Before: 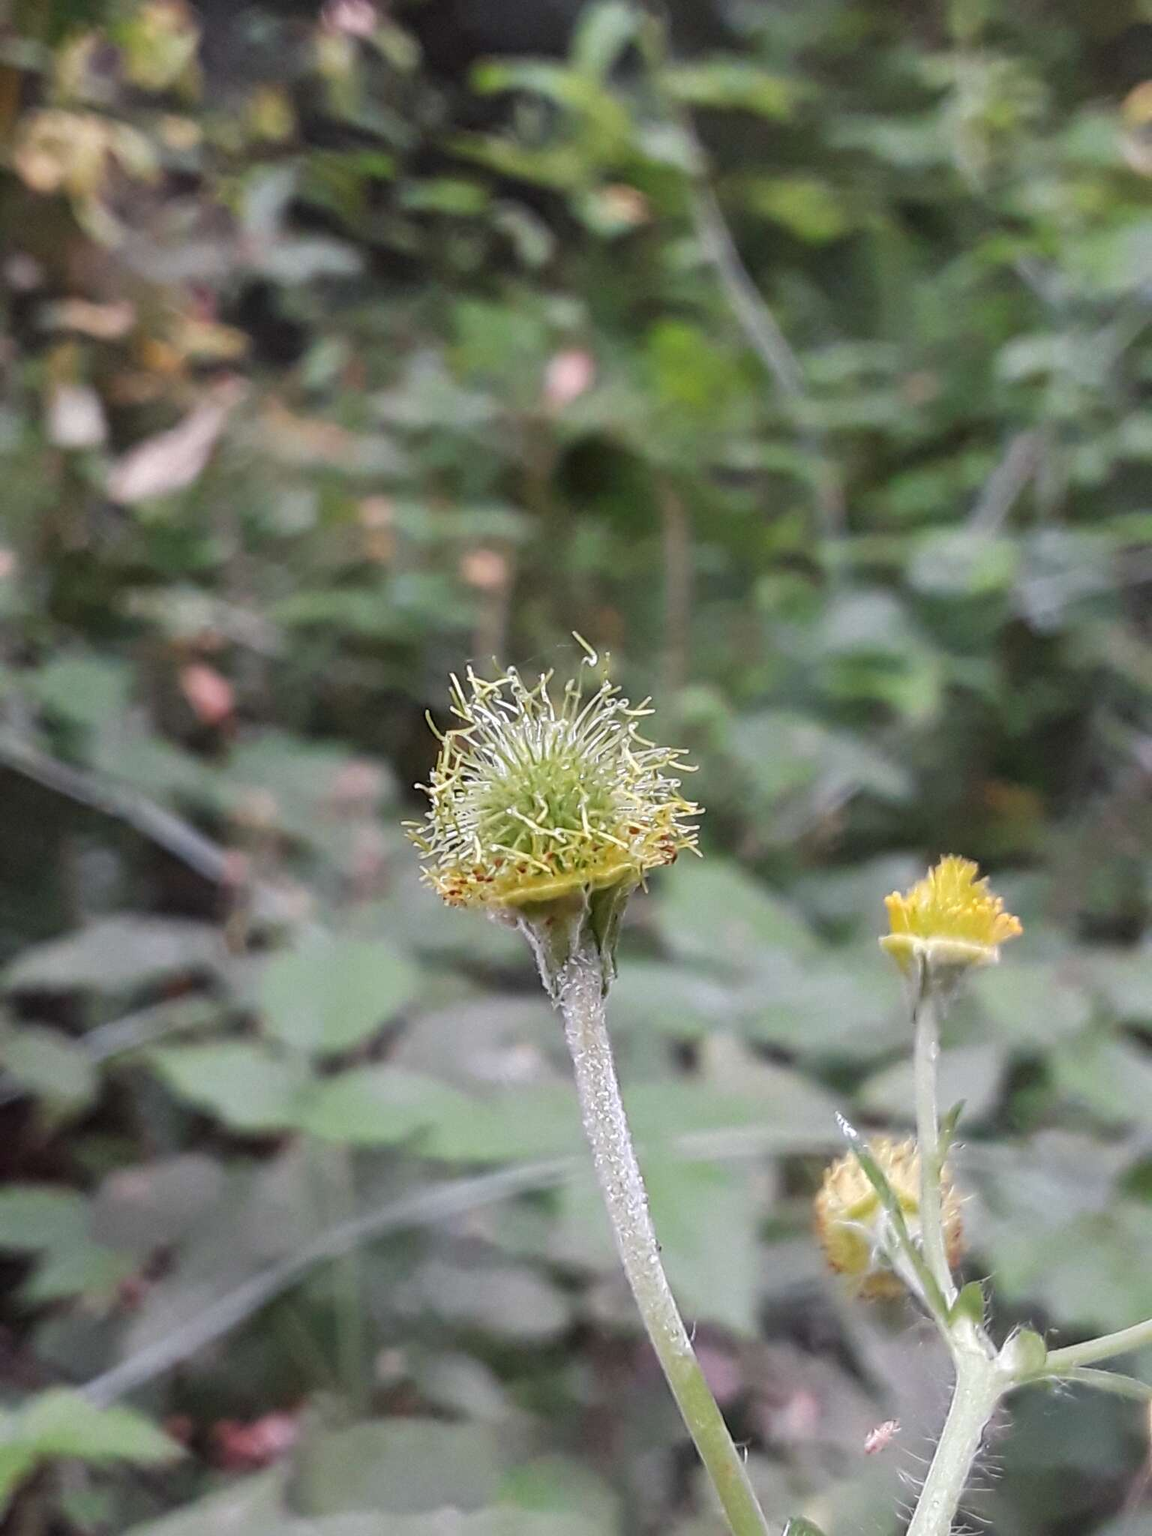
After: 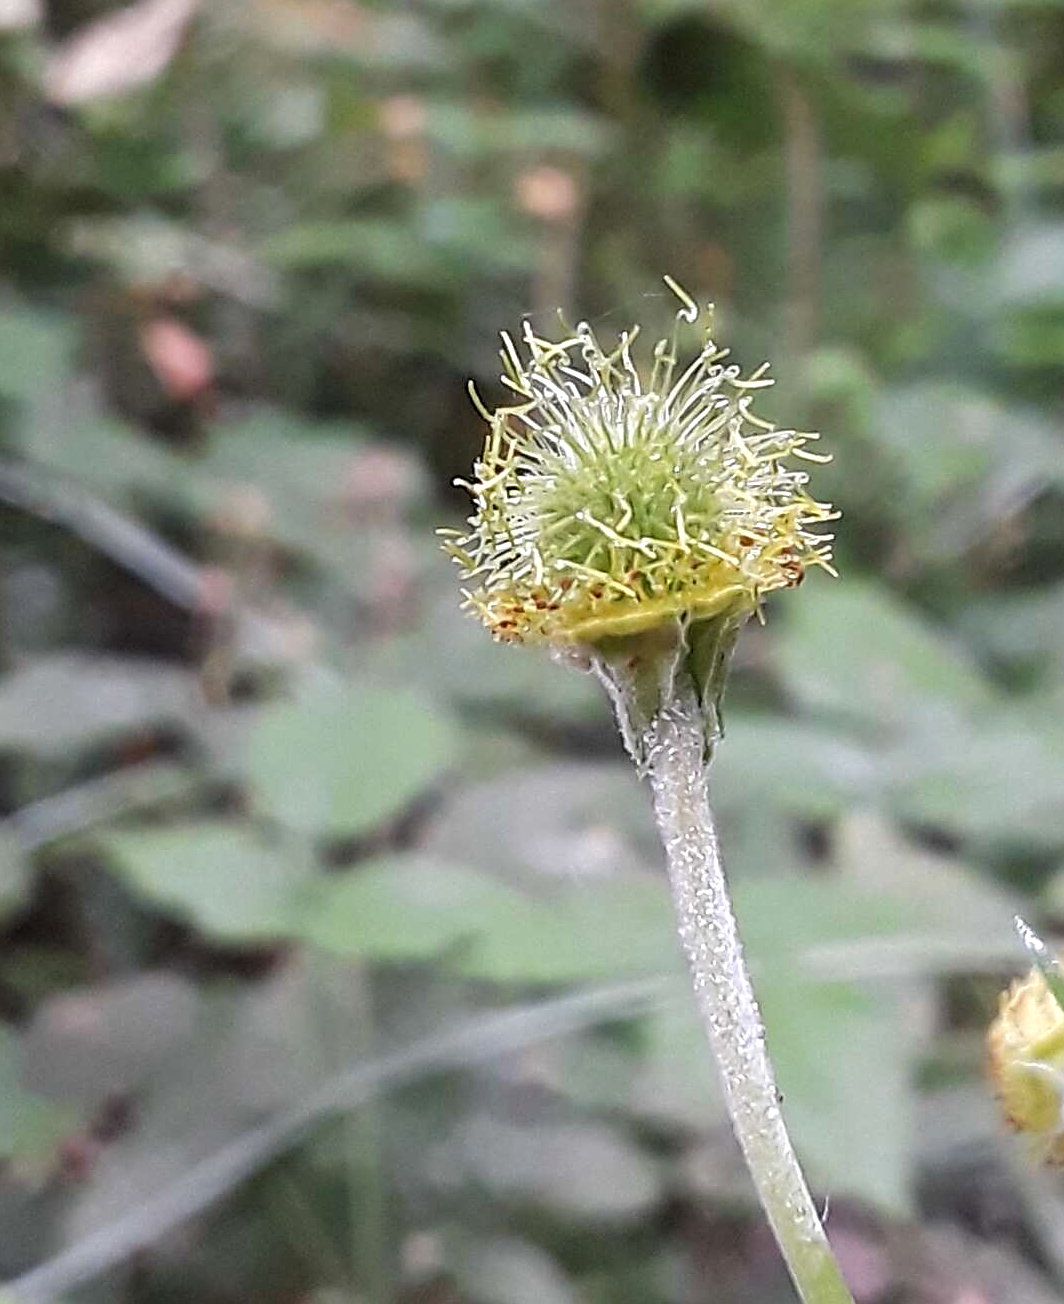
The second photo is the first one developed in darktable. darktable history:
crop: left 6.488%, top 27.668%, right 24.183%, bottom 8.656%
exposure: exposure 0.2 EV, compensate highlight preservation false
sharpen: on, module defaults
